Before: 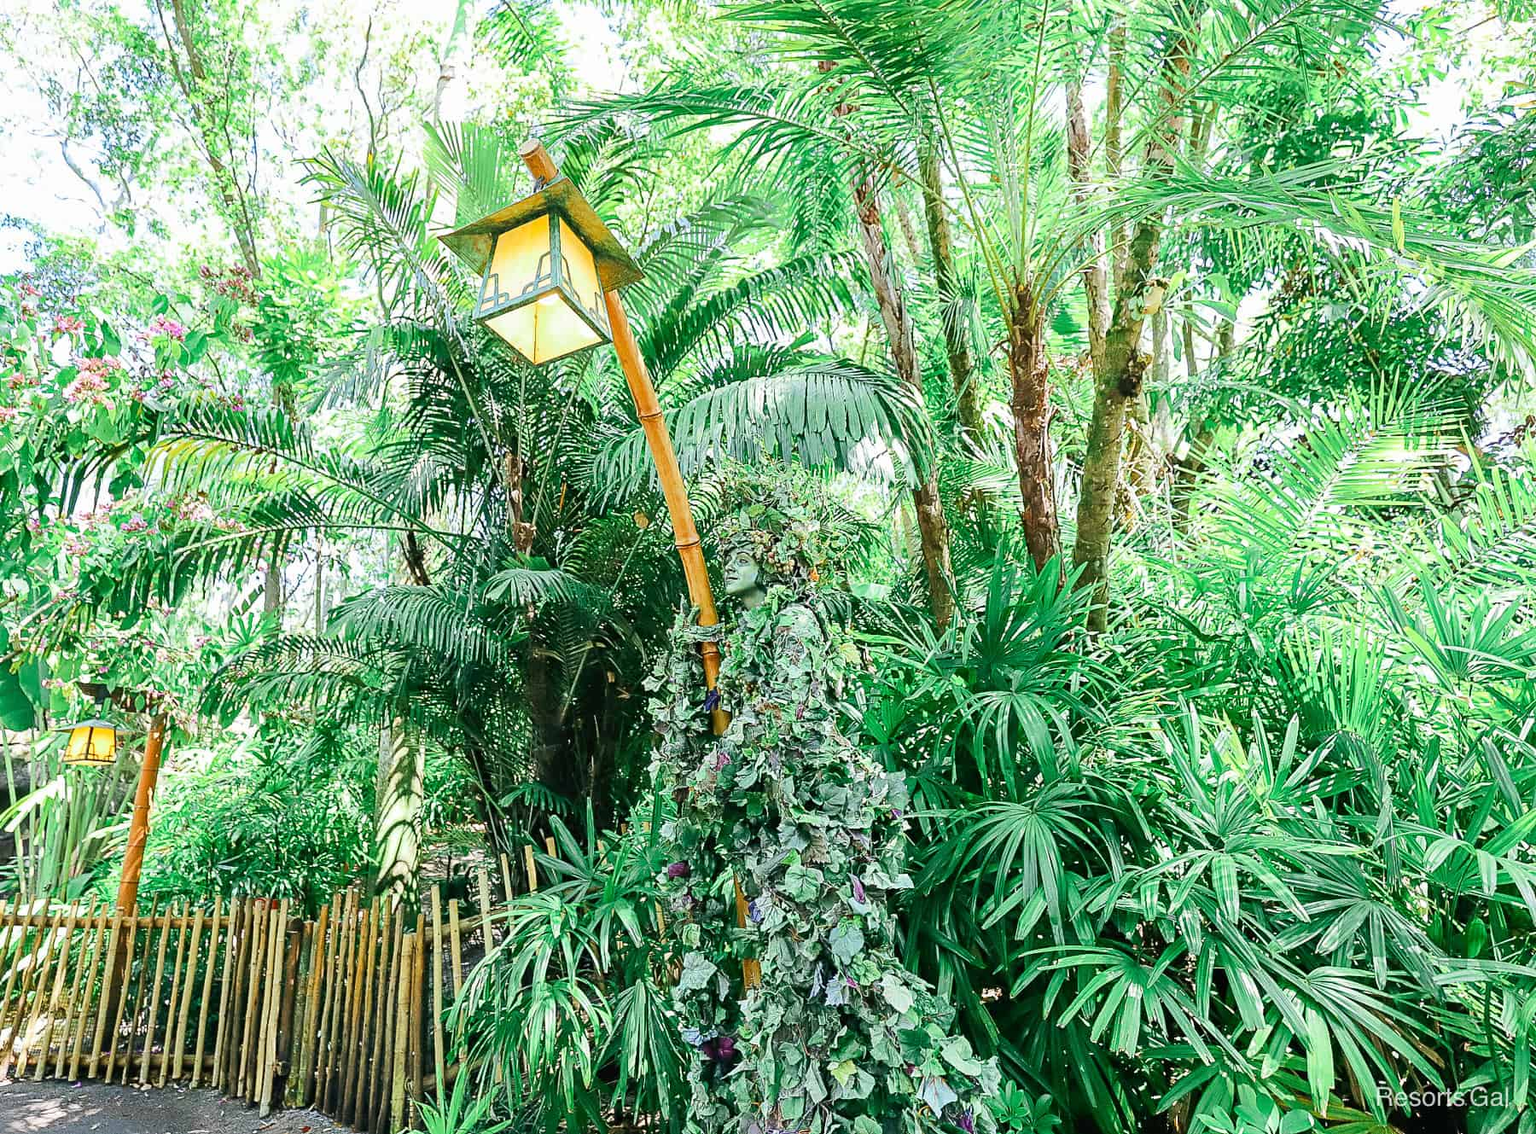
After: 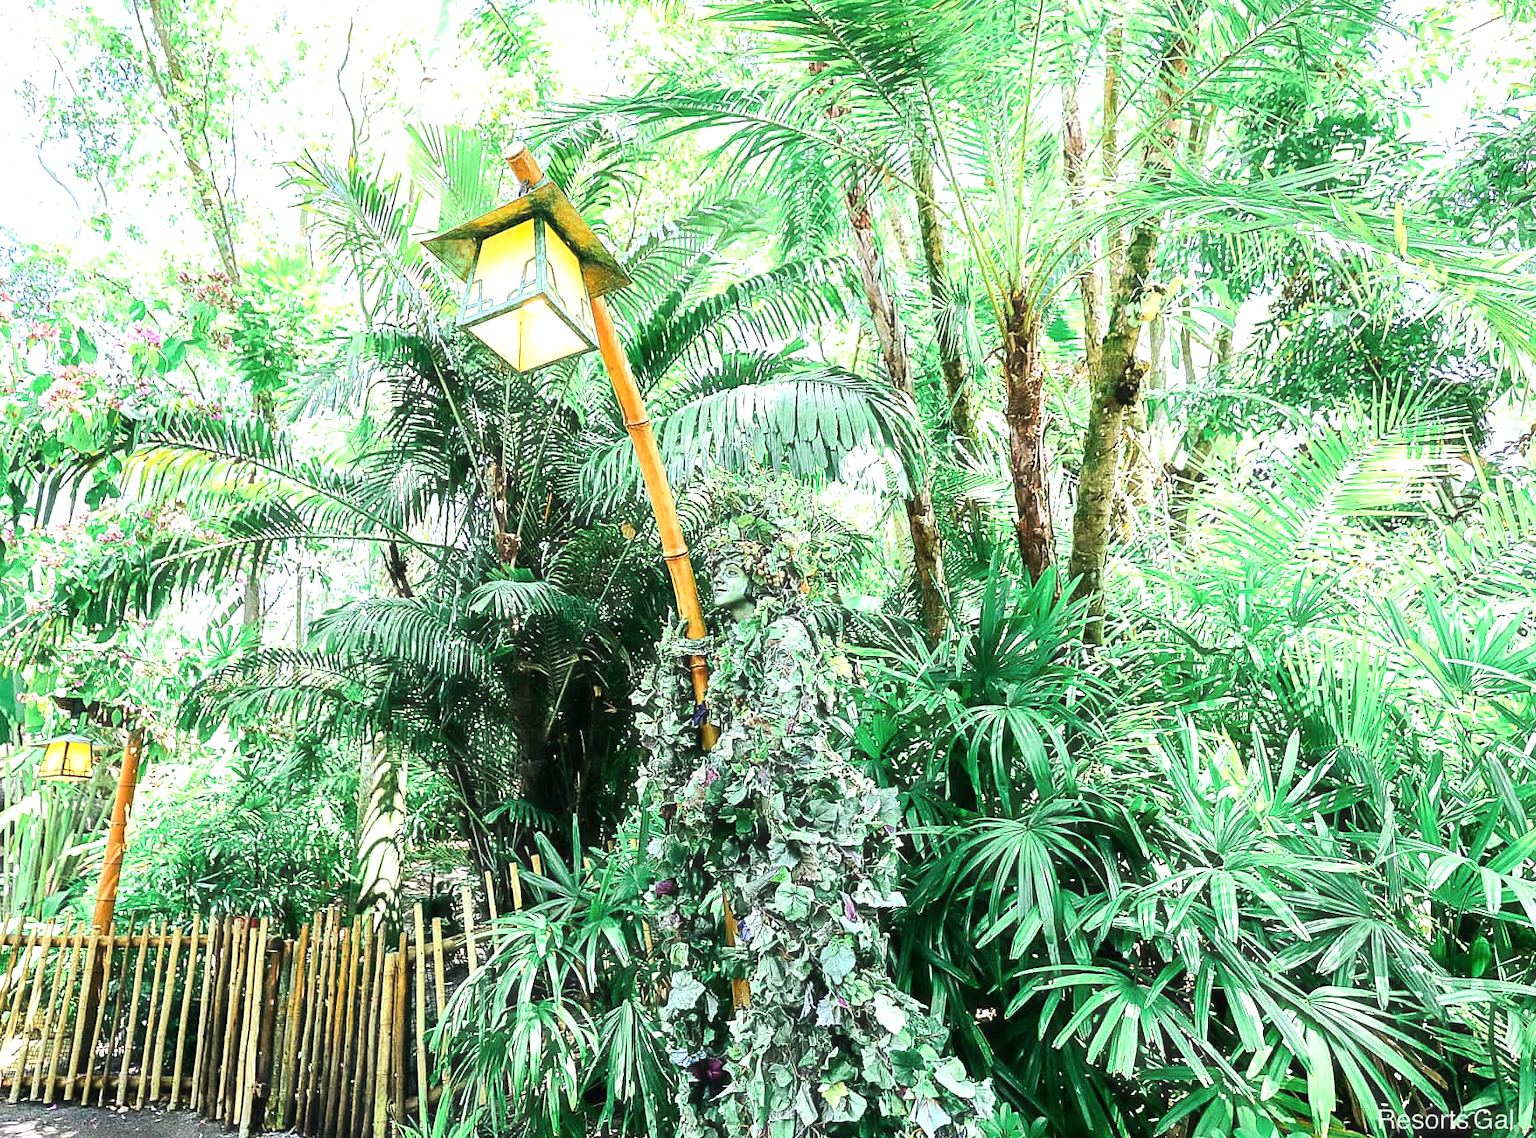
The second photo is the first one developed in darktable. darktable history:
tone equalizer: -8 EV -0.76 EV, -7 EV -0.68 EV, -6 EV -0.621 EV, -5 EV -0.413 EV, -3 EV 0.402 EV, -2 EV 0.6 EV, -1 EV 0.692 EV, +0 EV 0.778 EV, smoothing diameter 2.05%, edges refinement/feathering 22.53, mask exposure compensation -1.57 EV, filter diffusion 5
haze removal: strength -0.058, compatibility mode true, adaptive false
crop: left 1.712%, right 0.278%, bottom 1.563%
